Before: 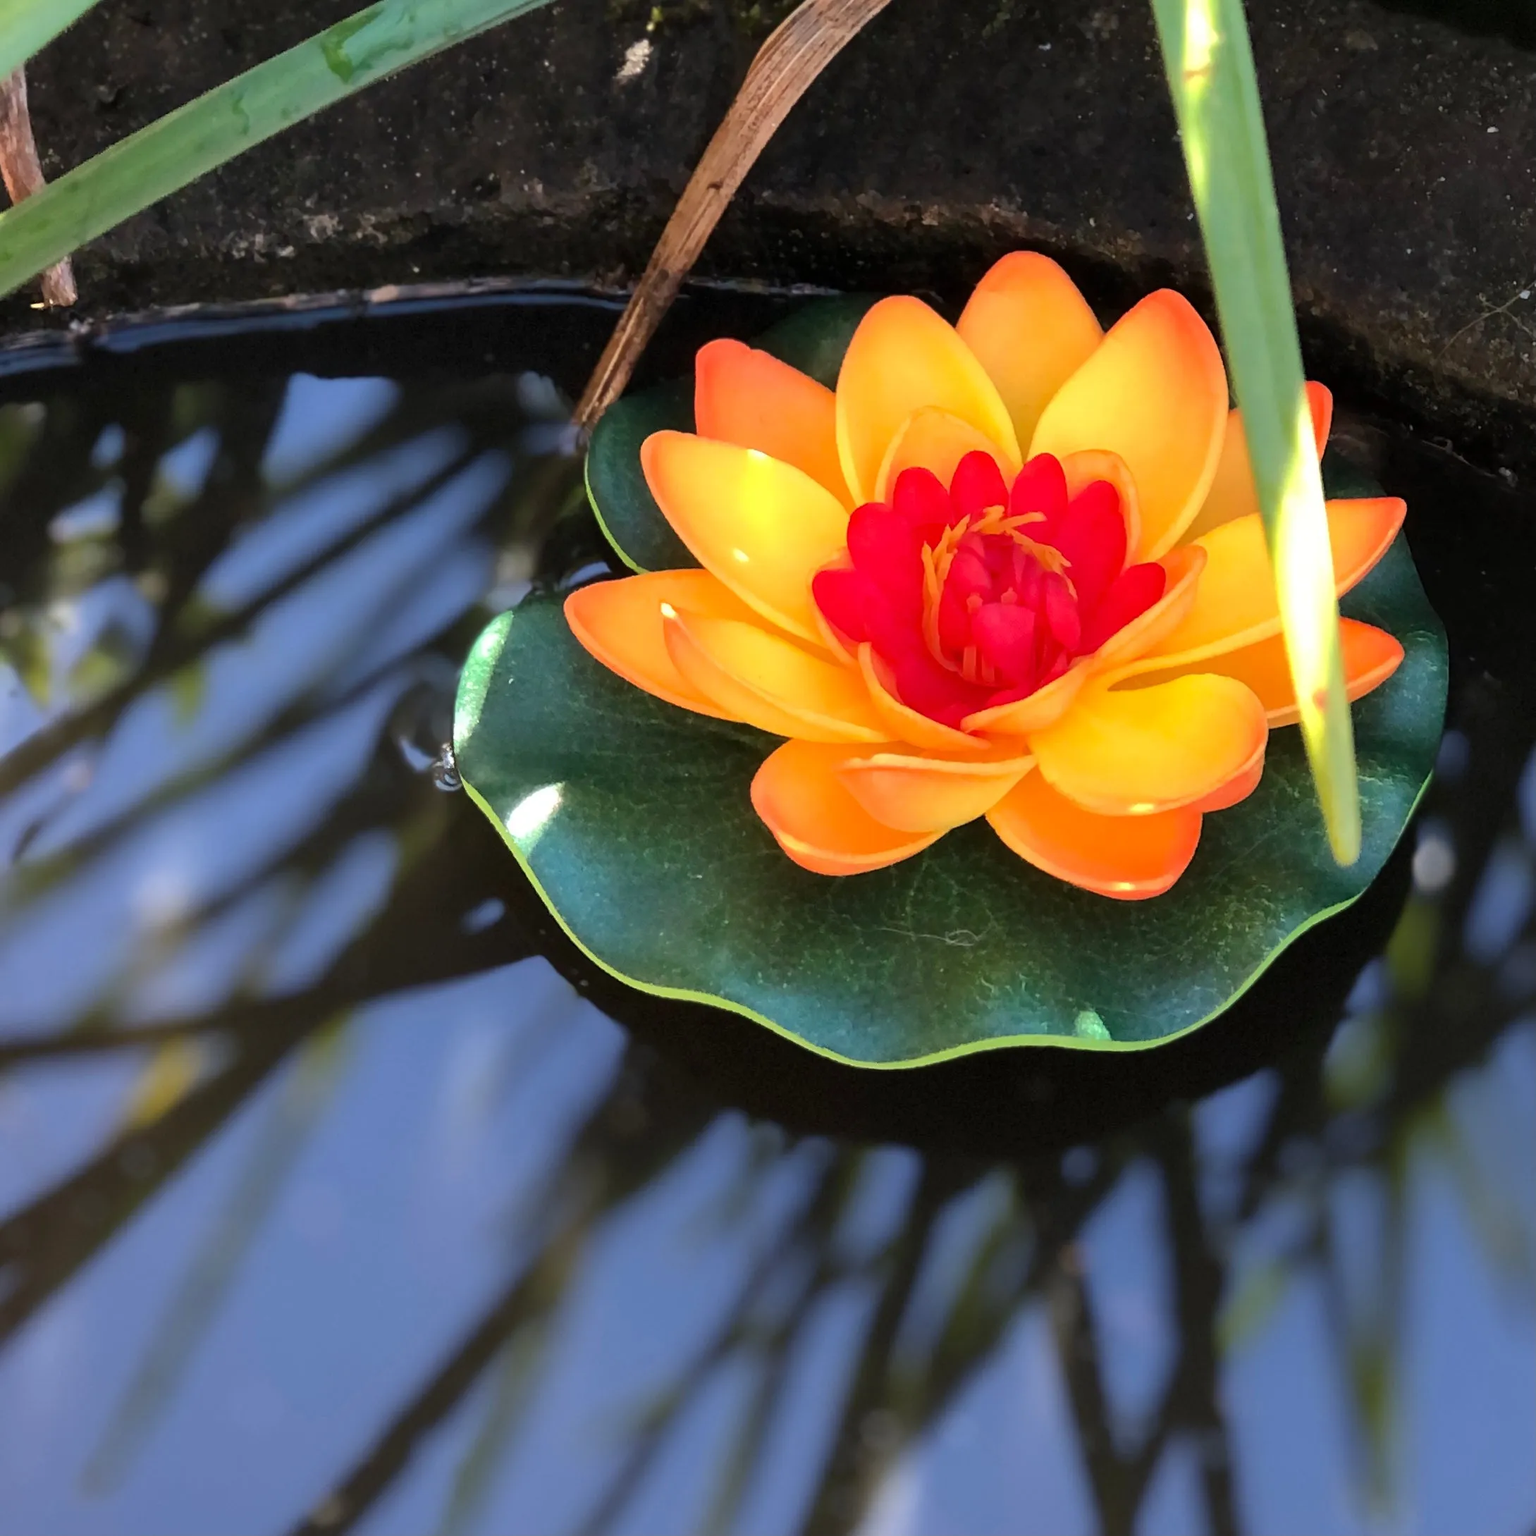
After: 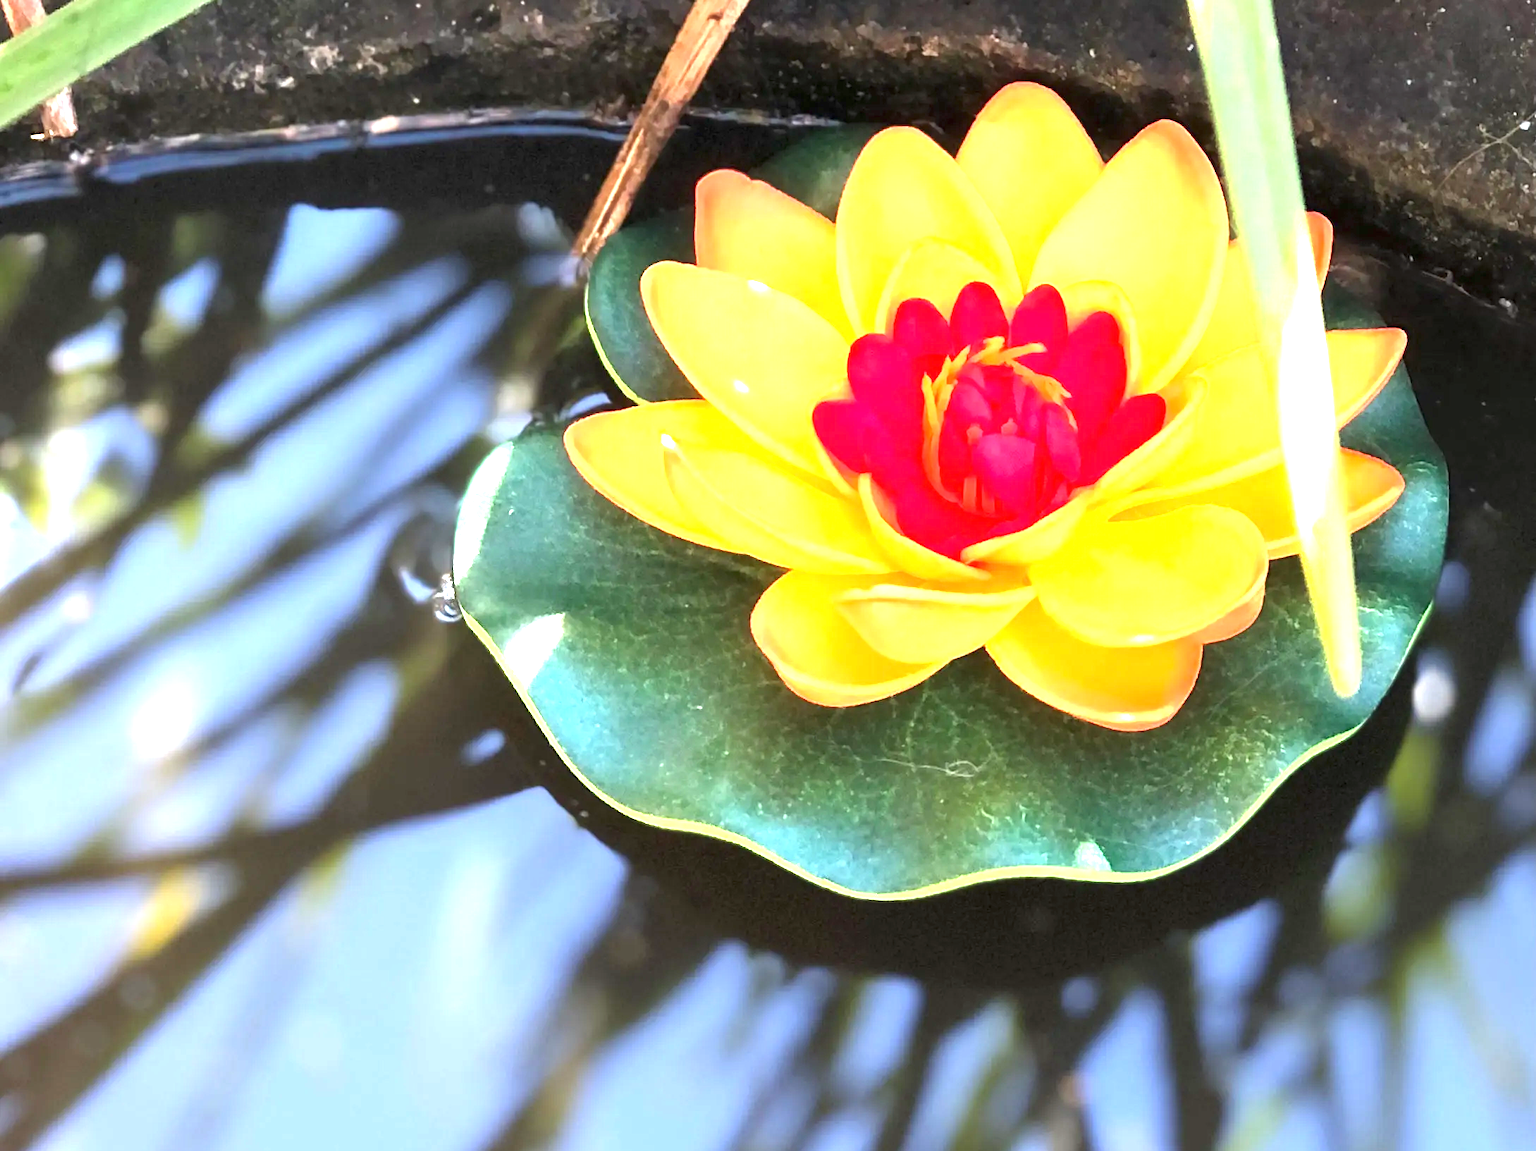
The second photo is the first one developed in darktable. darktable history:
crop: top 11.038%, bottom 13.962%
exposure: black level correction 0, exposure 2 EV, compensate highlight preservation false
